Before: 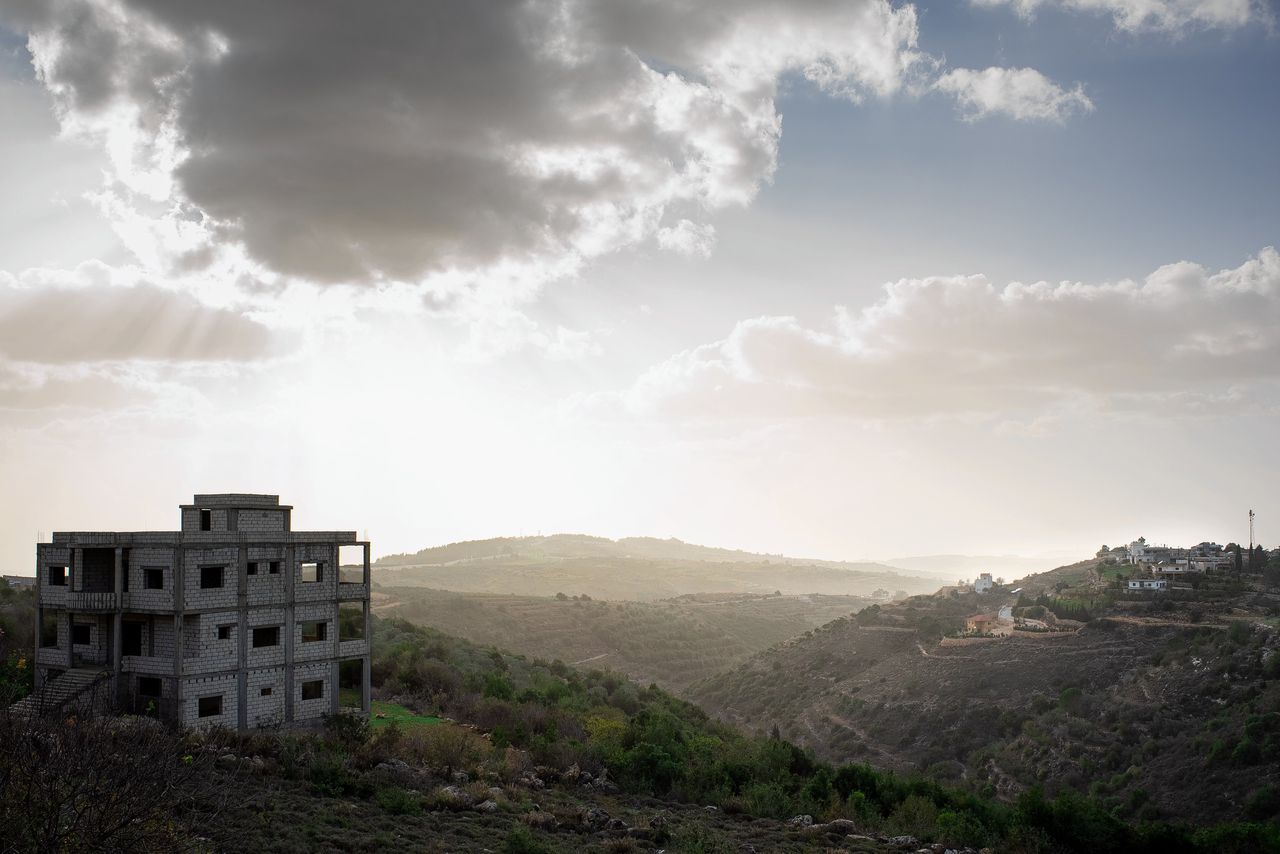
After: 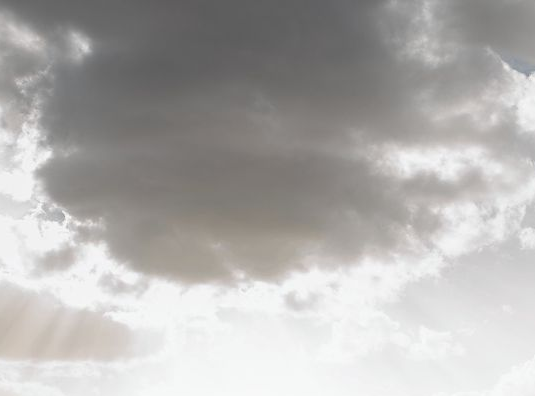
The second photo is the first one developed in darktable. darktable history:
crop and rotate: left 10.819%, top 0.088%, right 47.334%, bottom 53.459%
